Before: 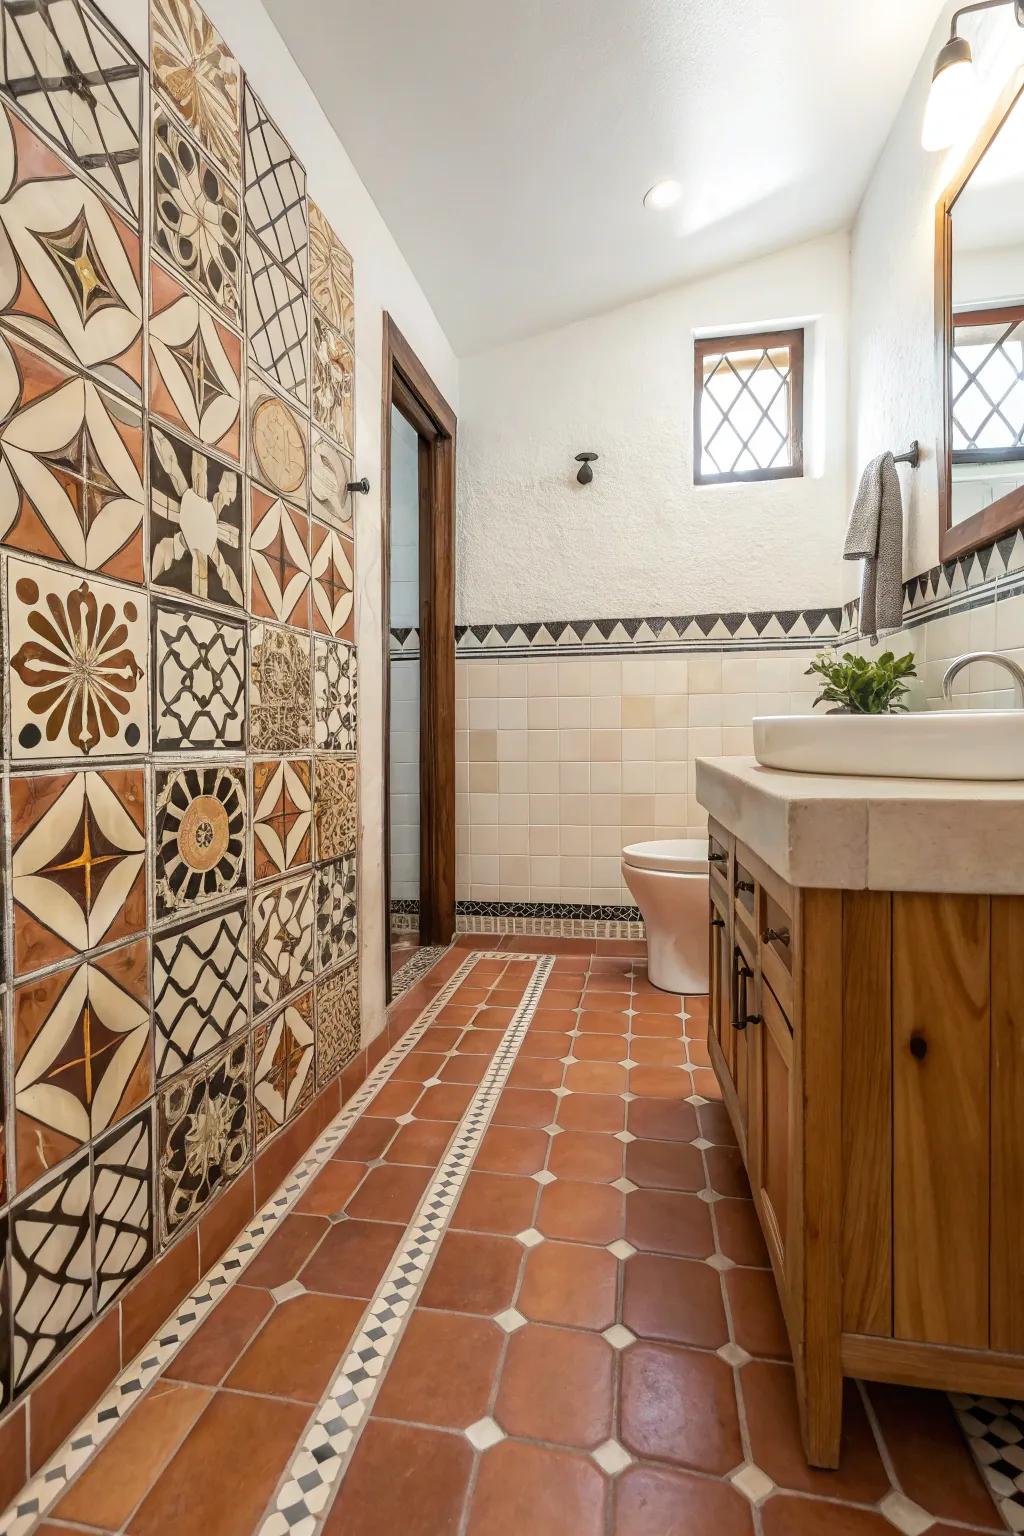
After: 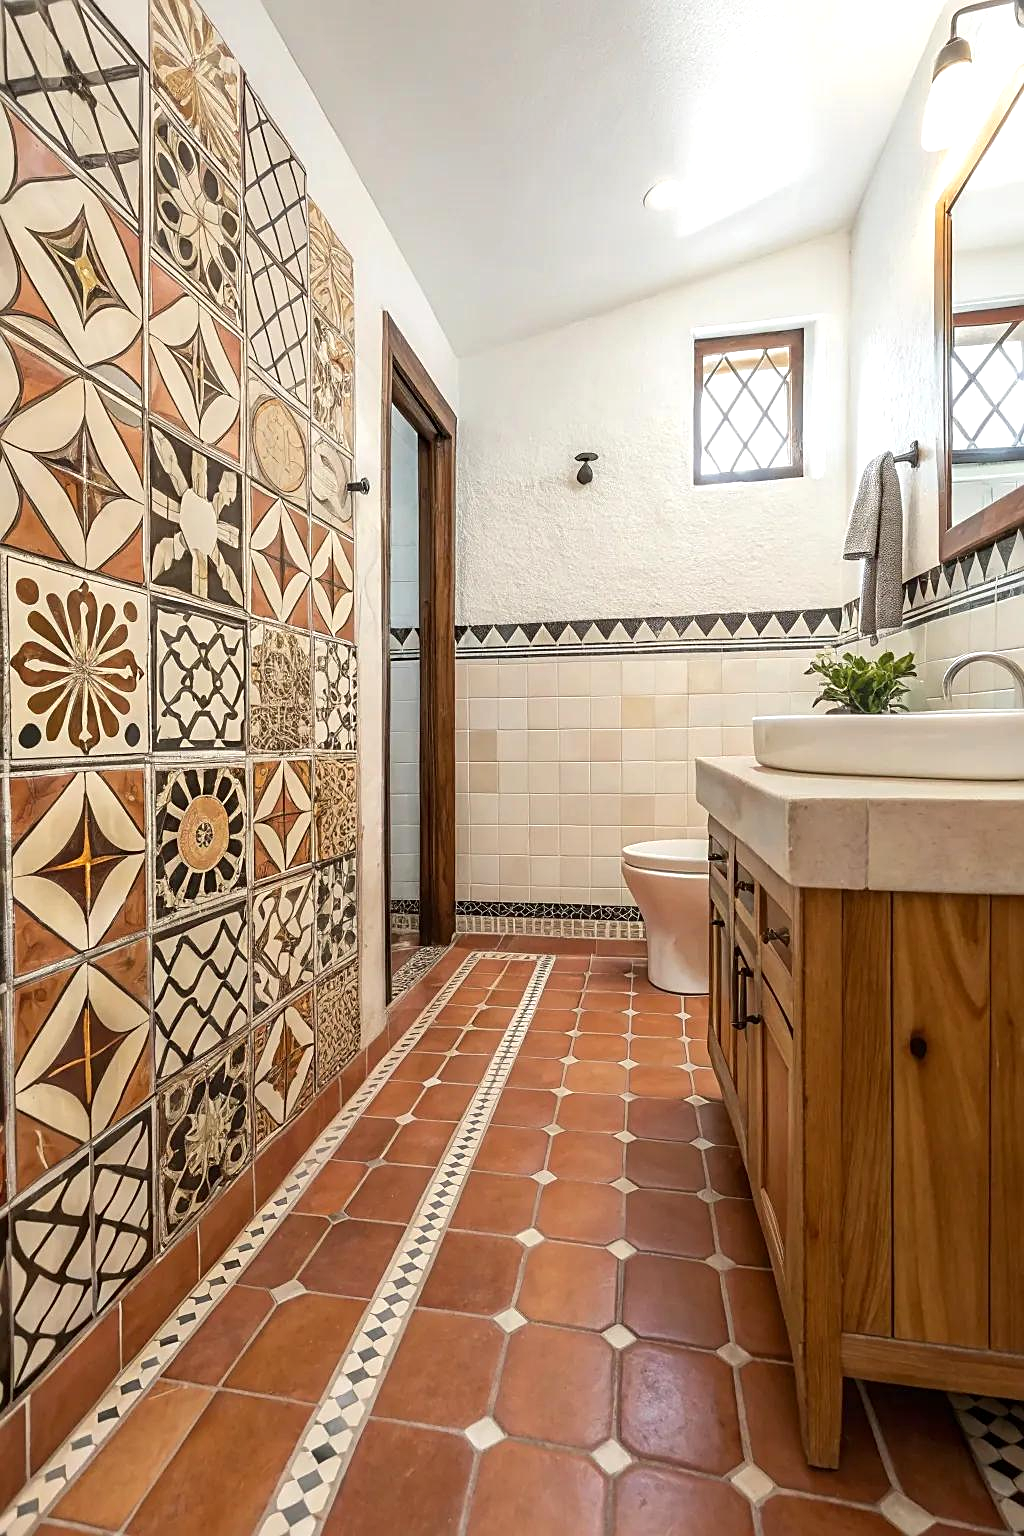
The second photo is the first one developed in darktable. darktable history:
exposure: exposure 0.196 EV, compensate highlight preservation false
sharpen: amount 0.49
local contrast: mode bilateral grid, contrast 10, coarseness 25, detail 115%, midtone range 0.2
